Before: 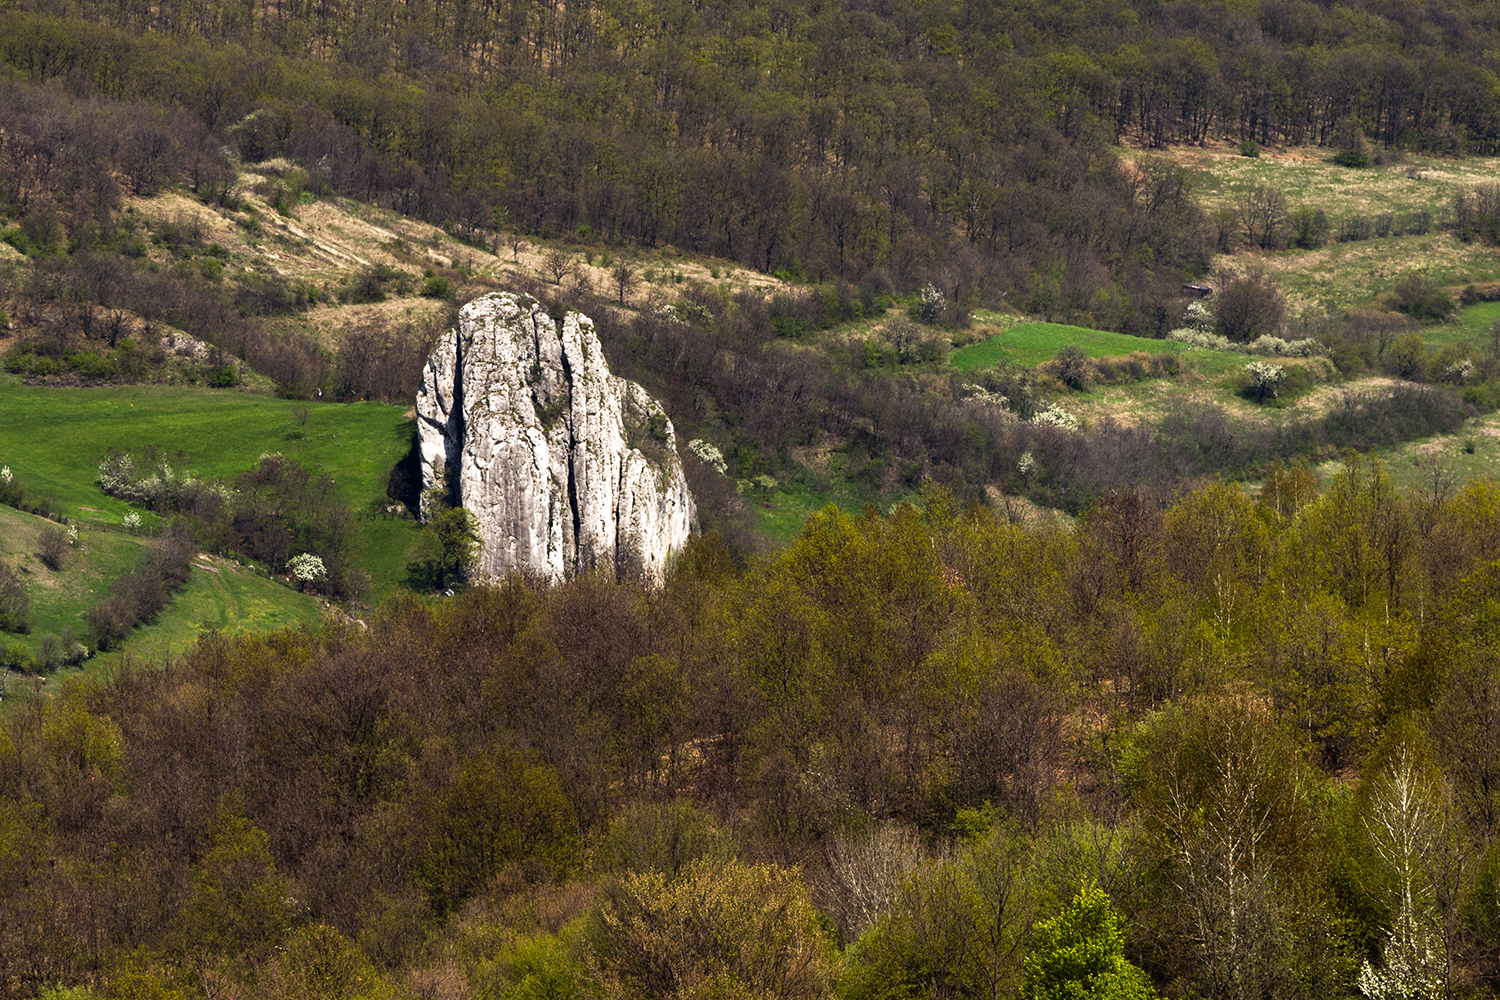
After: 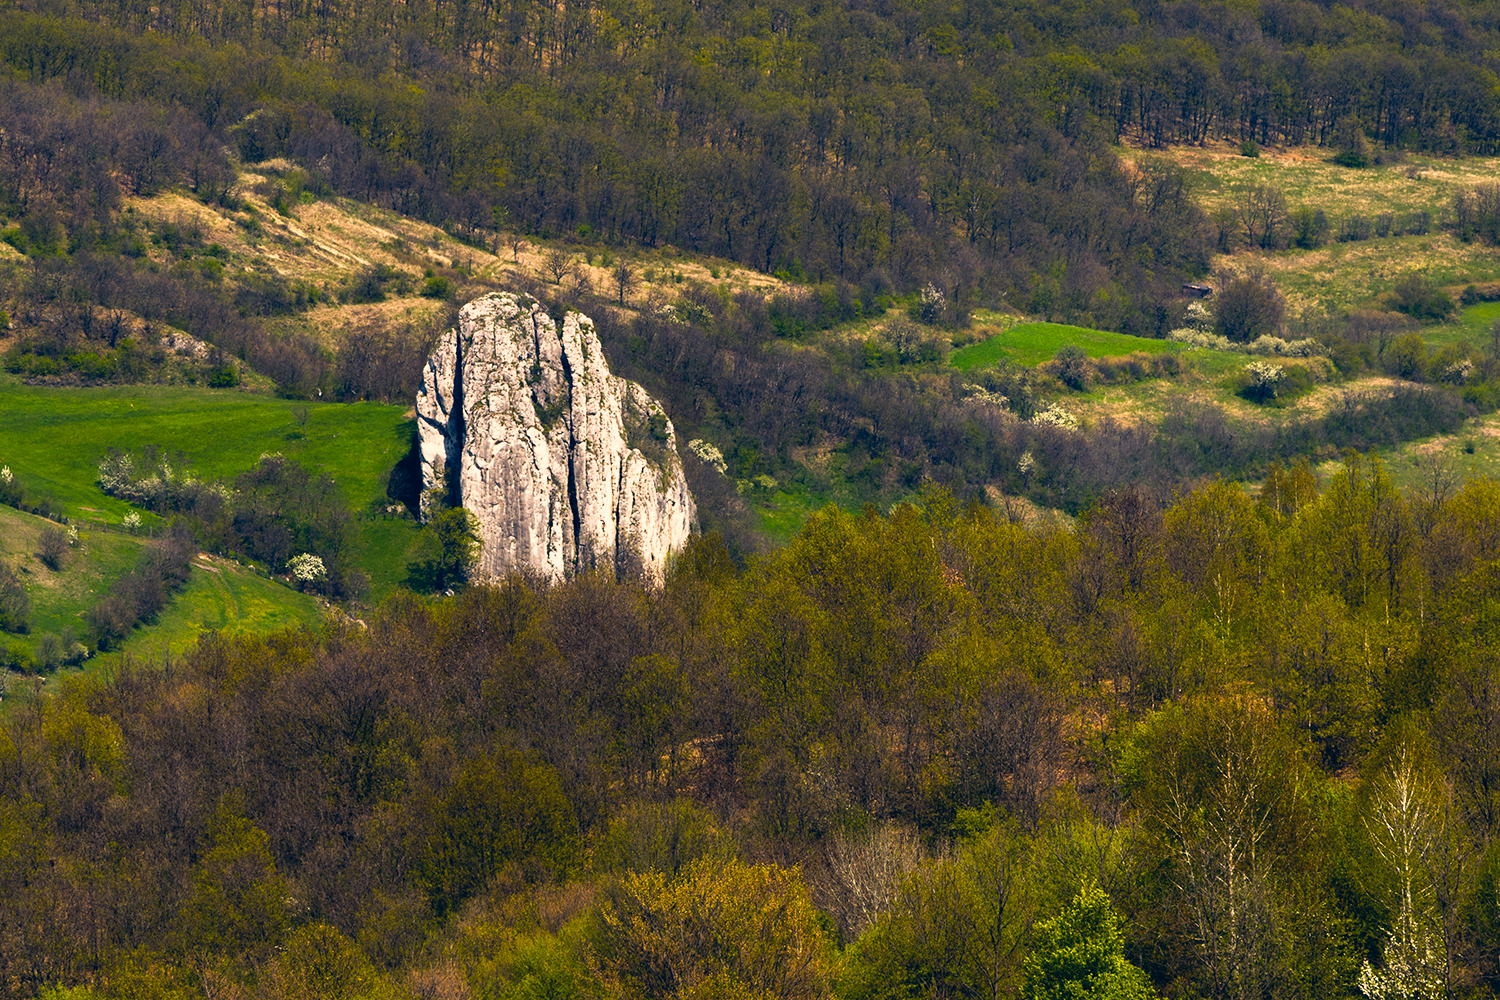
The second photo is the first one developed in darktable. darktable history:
color correction: highlights a* 10.32, highlights b* 14.66, shadows a* -9.59, shadows b* -15.02
color balance rgb: perceptual saturation grading › global saturation 20%, global vibrance 20%
